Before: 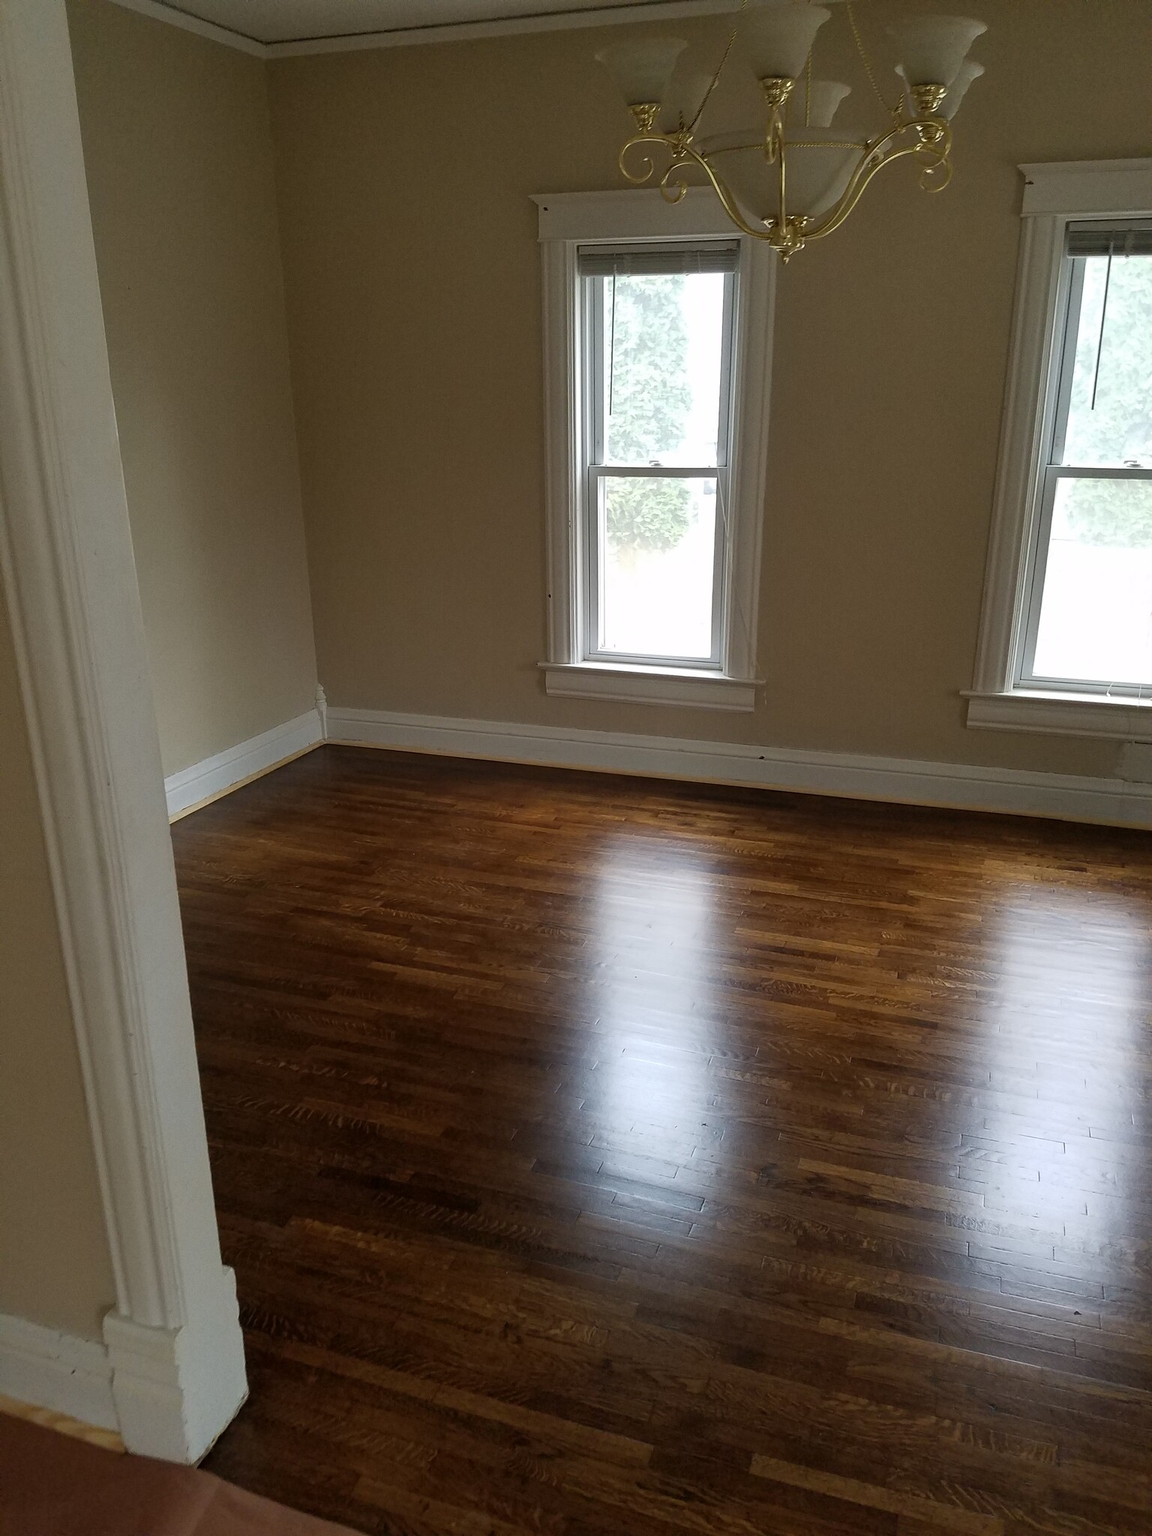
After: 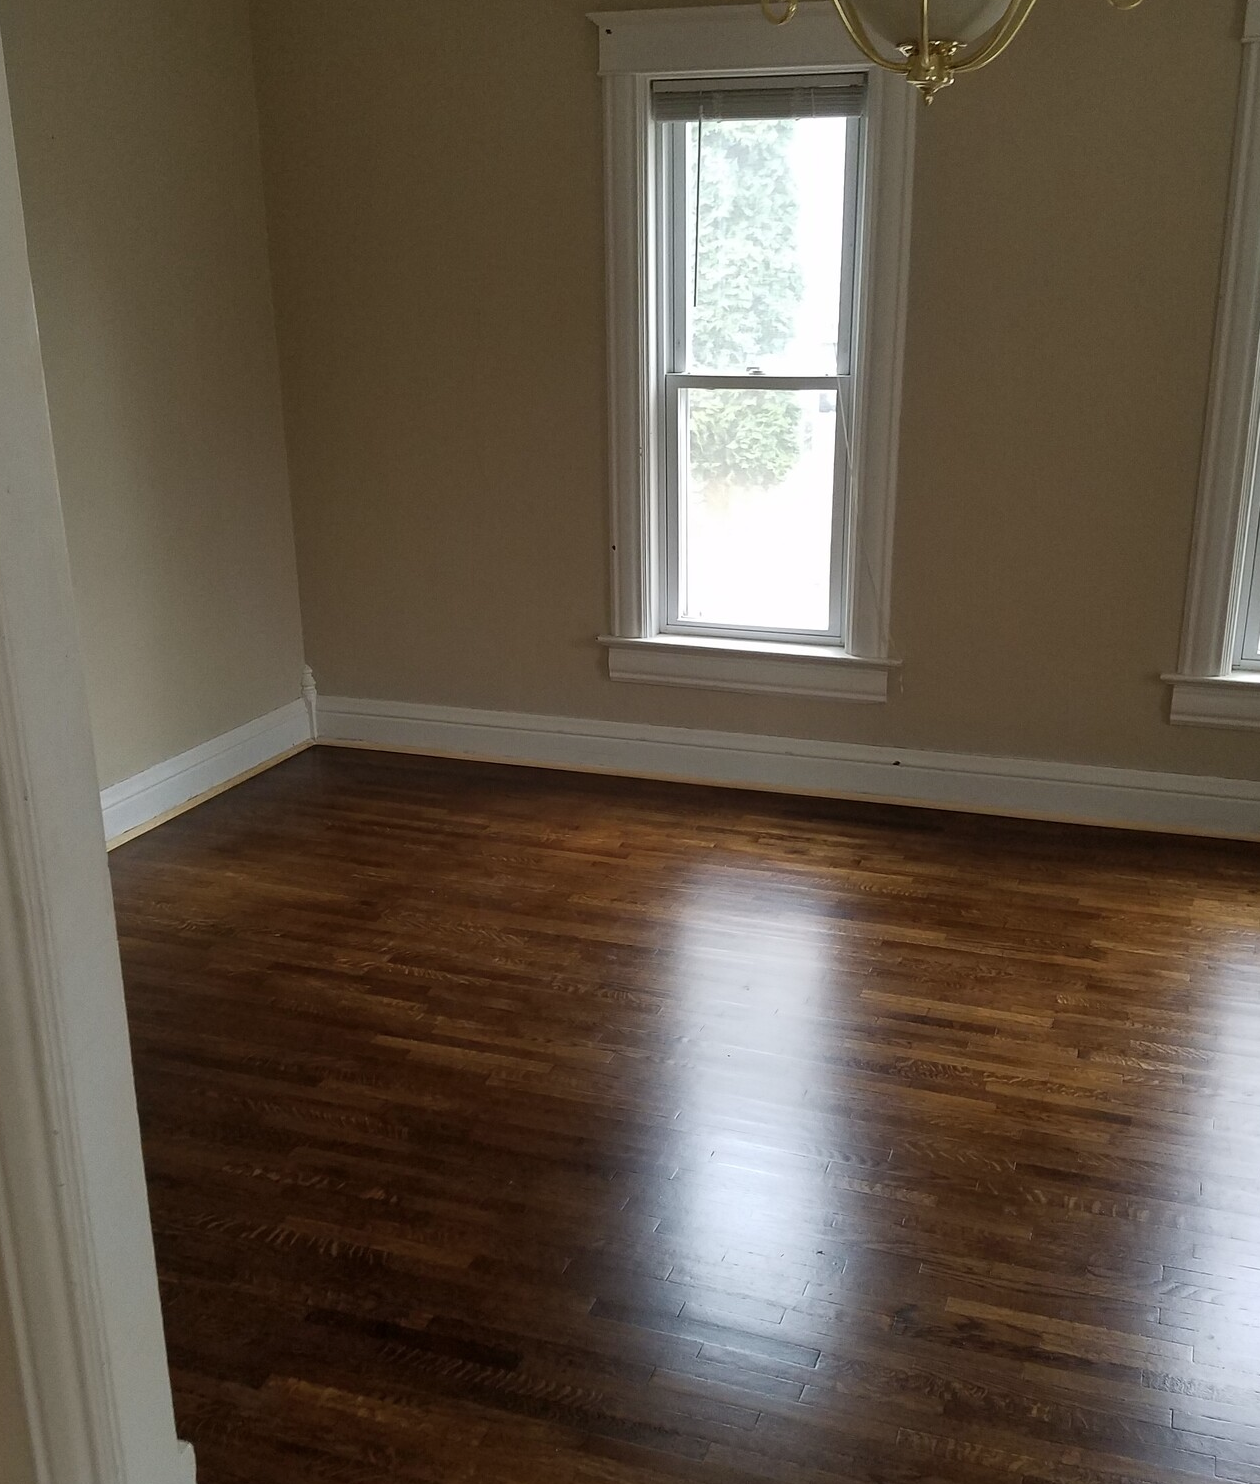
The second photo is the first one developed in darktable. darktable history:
crop: left 7.75%, top 12.085%, right 10.196%, bottom 15.426%
contrast brightness saturation: saturation -0.087
